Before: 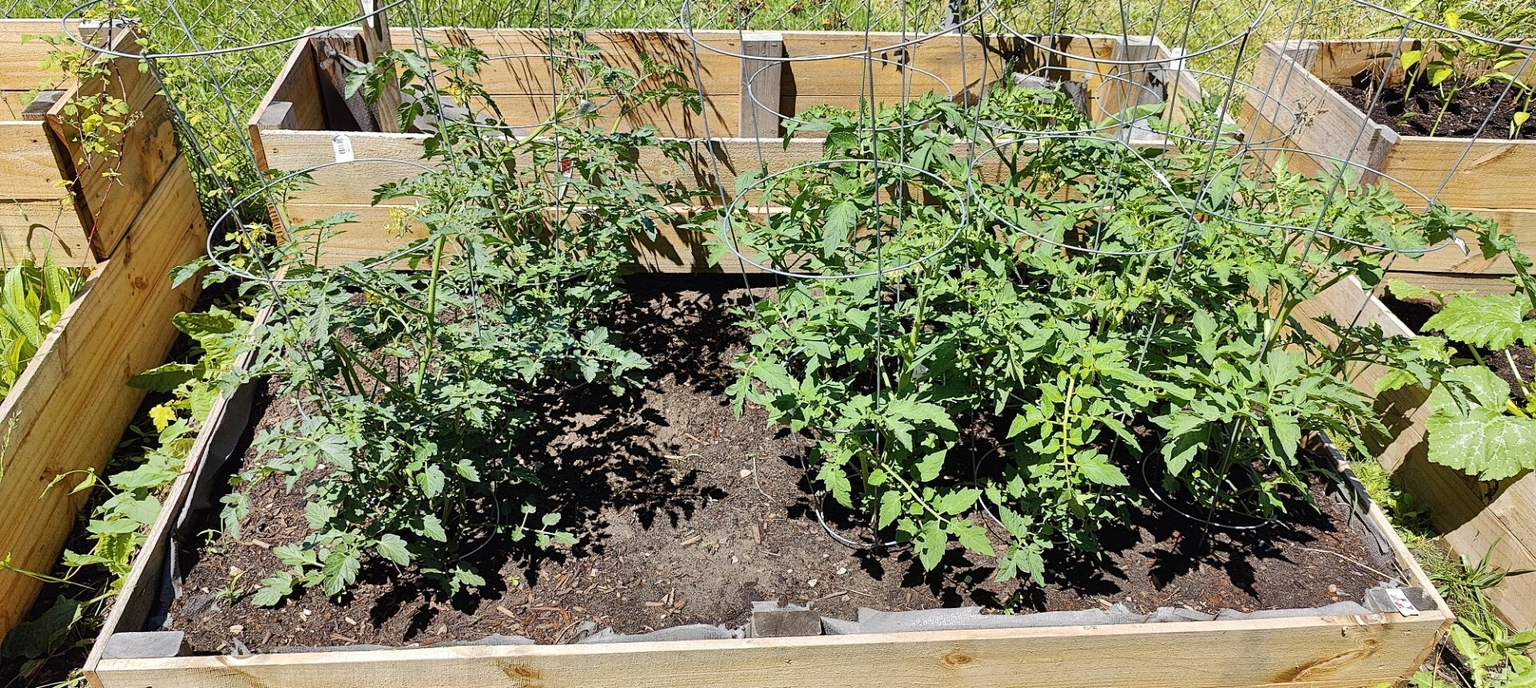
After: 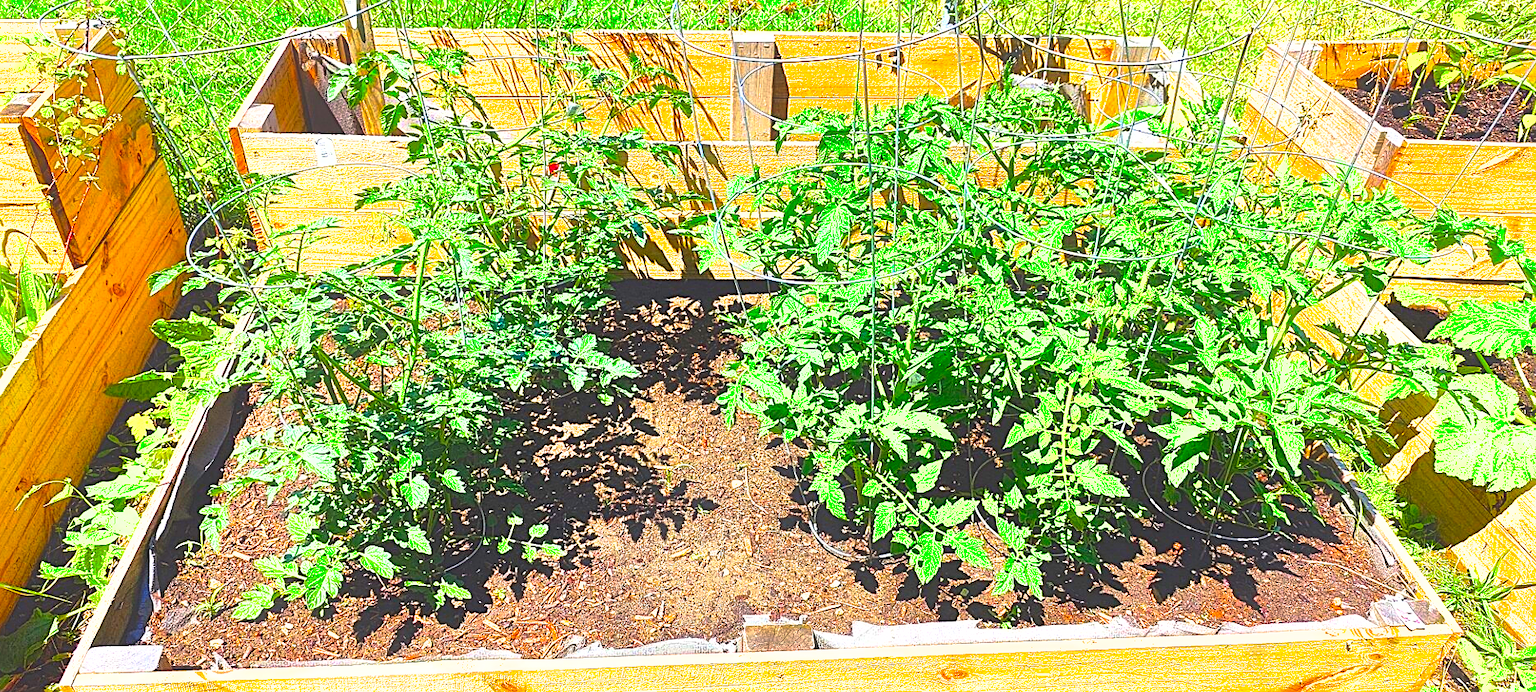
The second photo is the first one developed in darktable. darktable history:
crop and rotate: left 1.625%, right 0.528%, bottom 1.41%
contrast brightness saturation: contrast 0.196, brightness 0.2, saturation 0.816
sharpen: on, module defaults
shadows and highlights: highlights color adjustment 72.4%
color balance rgb: shadows lift › hue 87.87°, perceptual saturation grading › global saturation 8.55%, perceptual brilliance grading › global brilliance 12.618%, global vibrance 34.904%
contrast equalizer: y [[0.439, 0.44, 0.442, 0.457, 0.493, 0.498], [0.5 ×6], [0.5 ×6], [0 ×6], [0 ×6]]
exposure: black level correction -0.005, exposure 0.621 EV, compensate exposure bias true, compensate highlight preservation false
